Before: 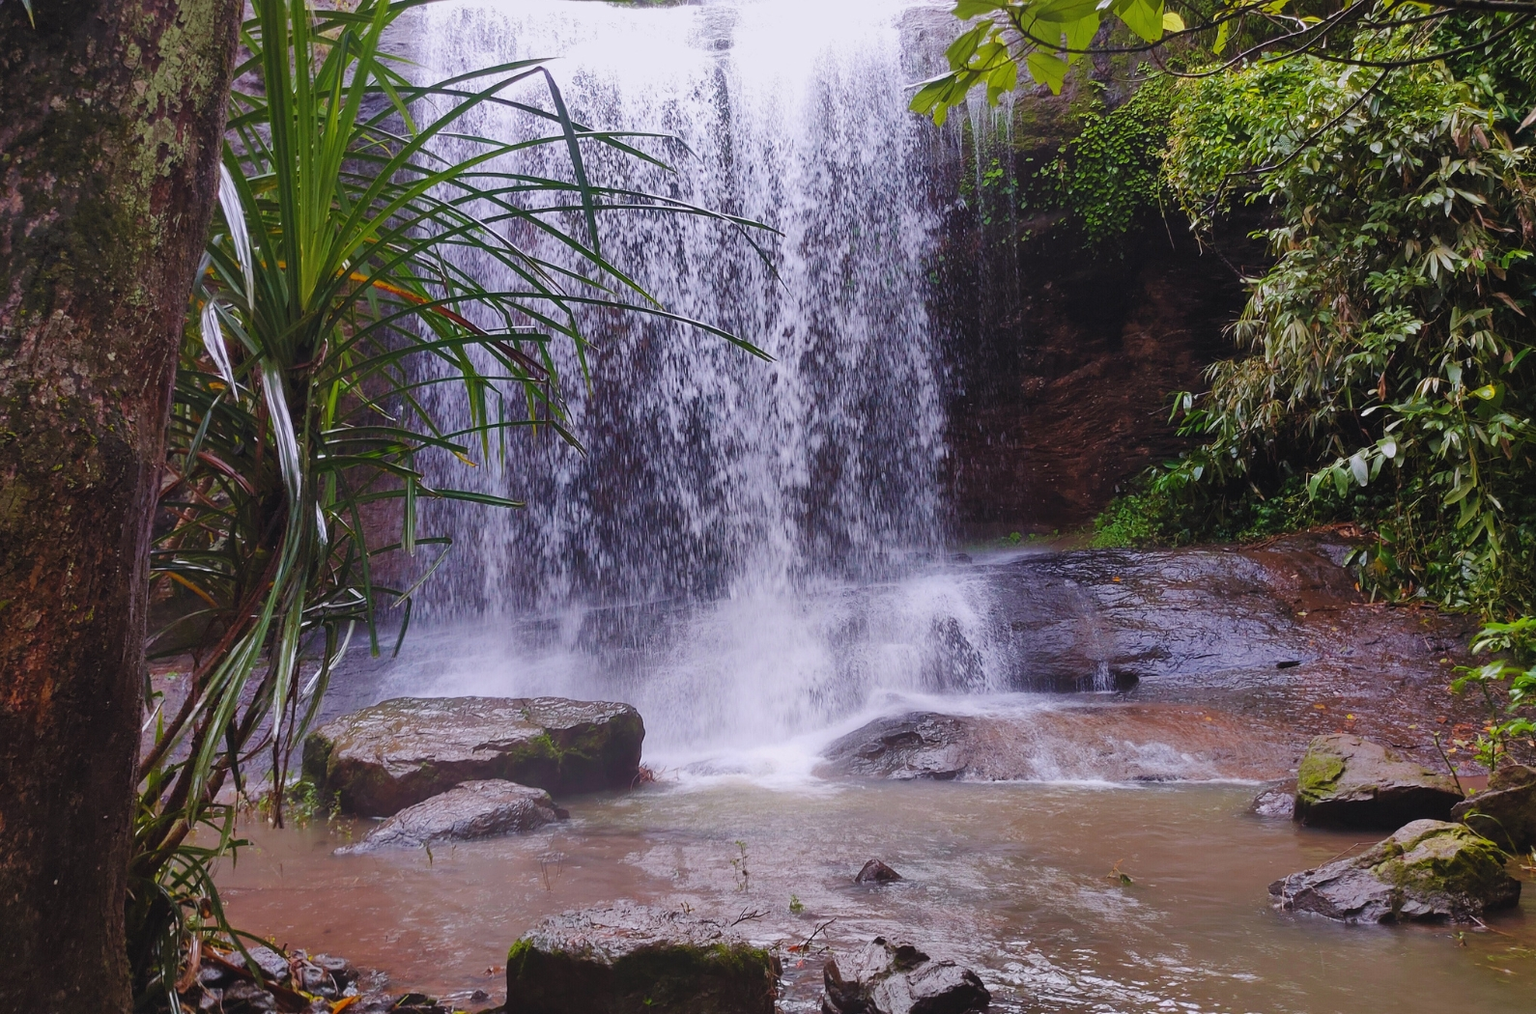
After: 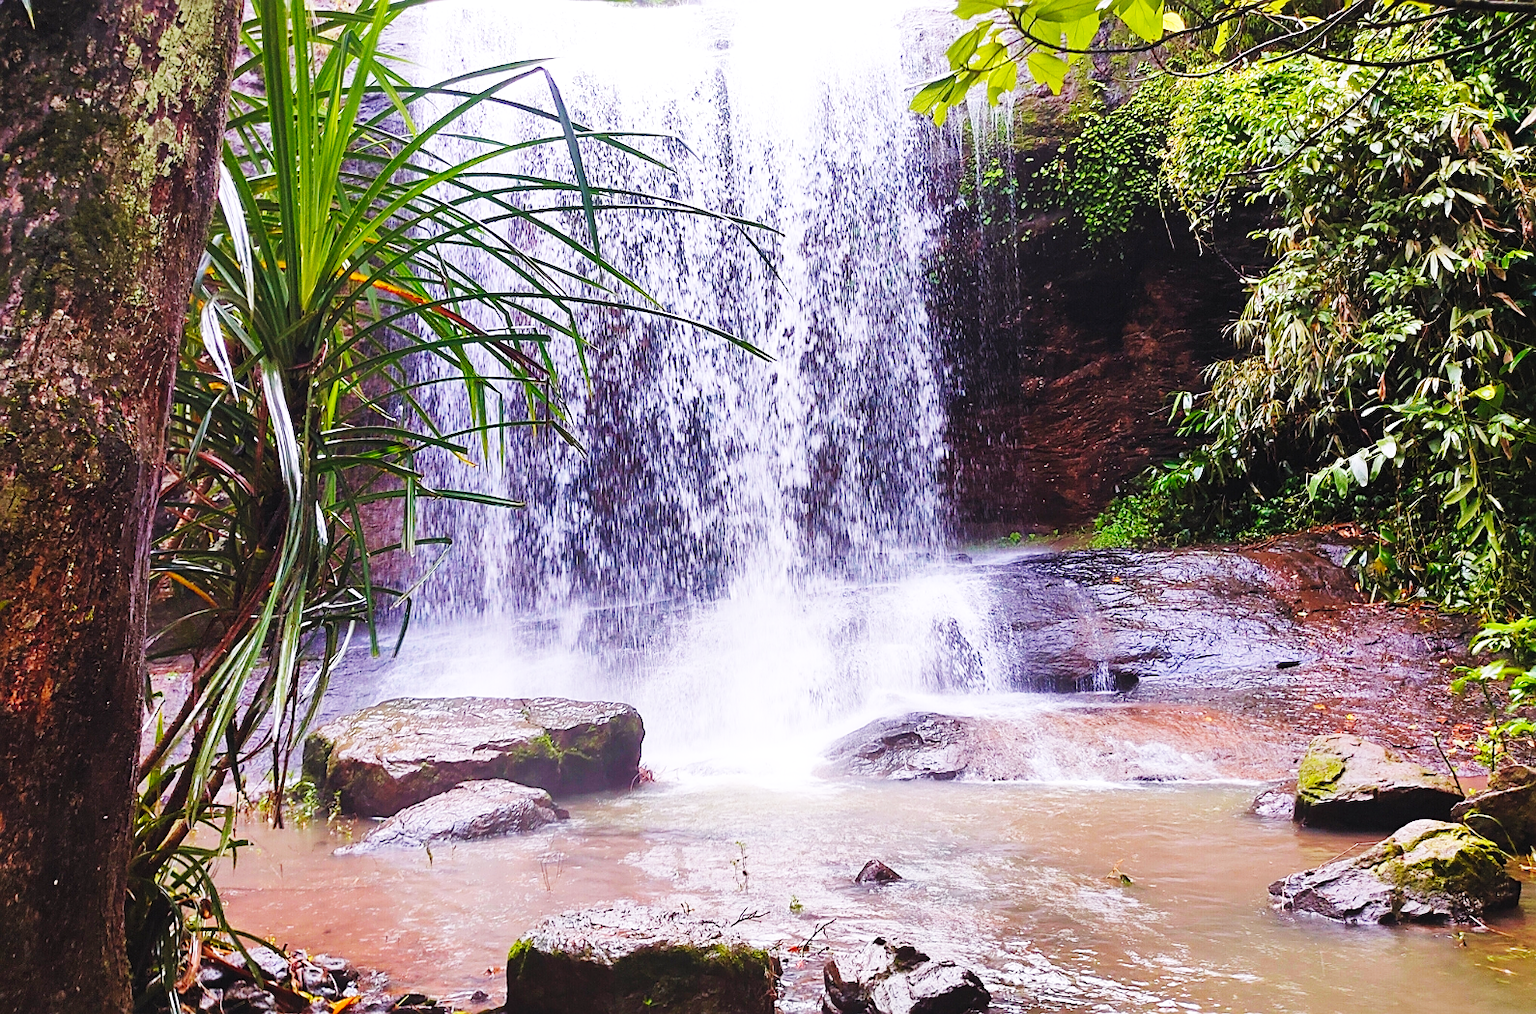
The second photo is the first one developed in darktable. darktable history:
sharpen: on, module defaults
base curve: curves: ch0 [(0, 0.003) (0.001, 0.002) (0.006, 0.004) (0.02, 0.022) (0.048, 0.086) (0.094, 0.234) (0.162, 0.431) (0.258, 0.629) (0.385, 0.8) (0.548, 0.918) (0.751, 0.988) (1, 1)], preserve colors none
exposure: exposure 0.207 EV, compensate highlight preservation false
